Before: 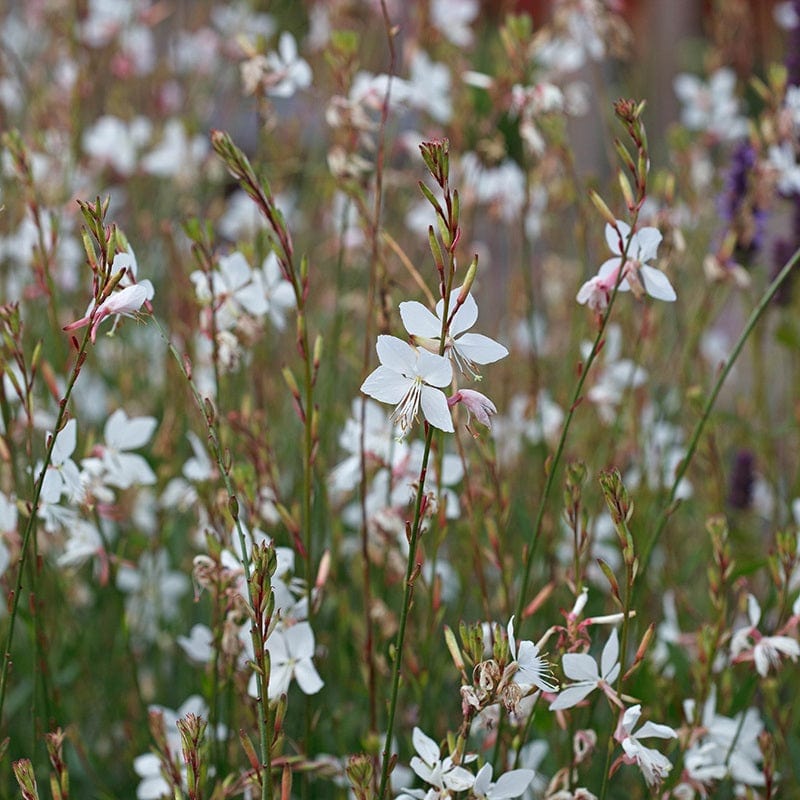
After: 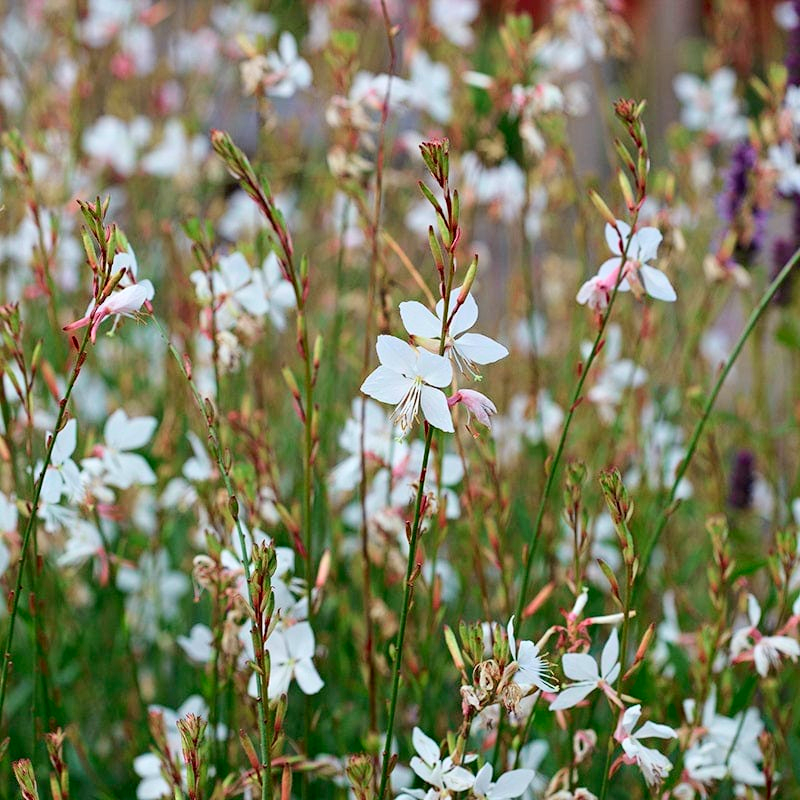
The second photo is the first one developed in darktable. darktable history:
tone curve: curves: ch0 [(0, 0.013) (0.054, 0.018) (0.205, 0.197) (0.289, 0.309) (0.382, 0.437) (0.475, 0.552) (0.666, 0.743) (0.791, 0.85) (1, 0.998)]; ch1 [(0, 0) (0.394, 0.338) (0.449, 0.404) (0.499, 0.498) (0.526, 0.528) (0.543, 0.564) (0.589, 0.633) (0.66, 0.687) (0.783, 0.804) (1, 1)]; ch2 [(0, 0) (0.304, 0.31) (0.403, 0.399) (0.441, 0.421) (0.474, 0.466) (0.498, 0.496) (0.524, 0.538) (0.555, 0.584) (0.633, 0.665) (0.7, 0.711) (1, 1)], color space Lab, independent channels, preserve colors none
